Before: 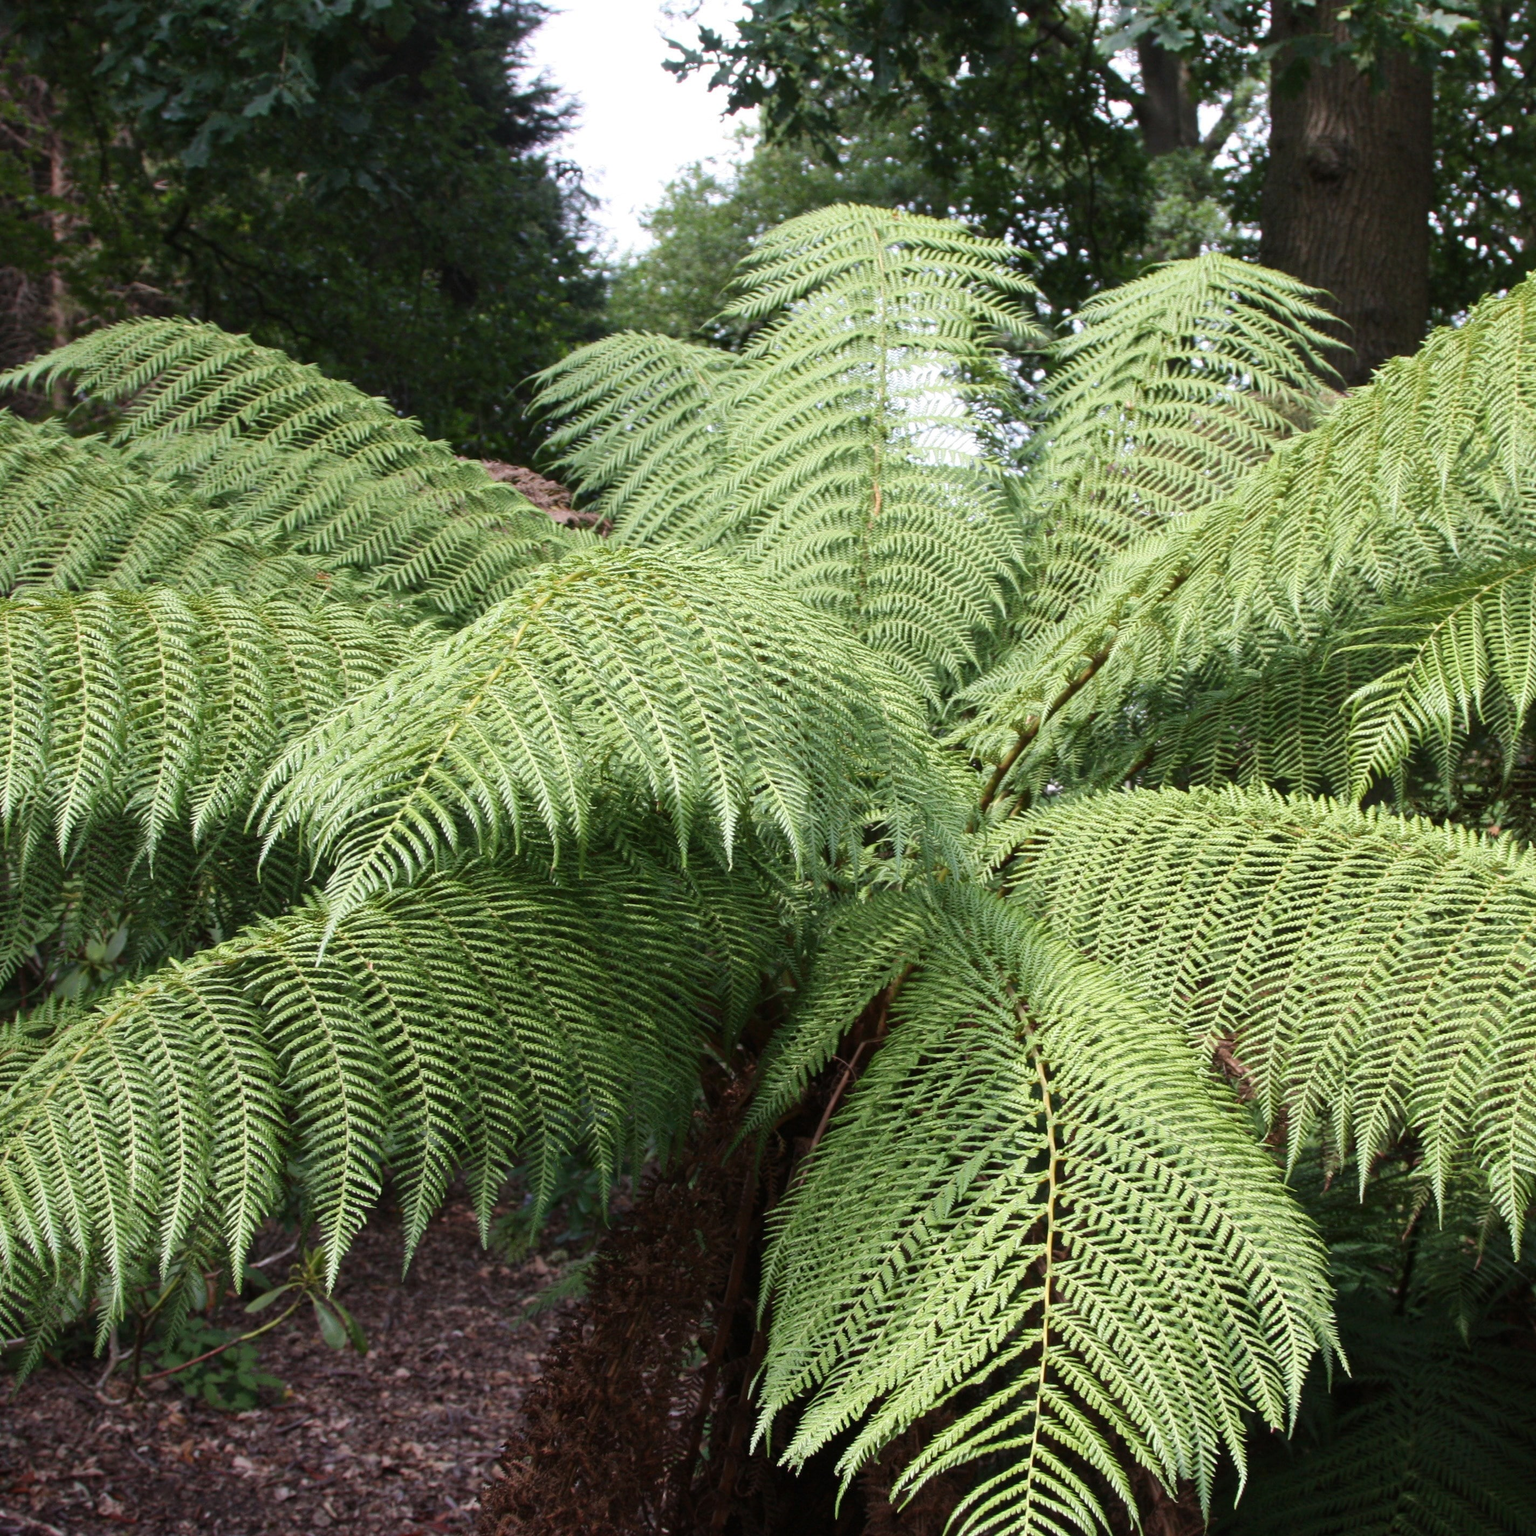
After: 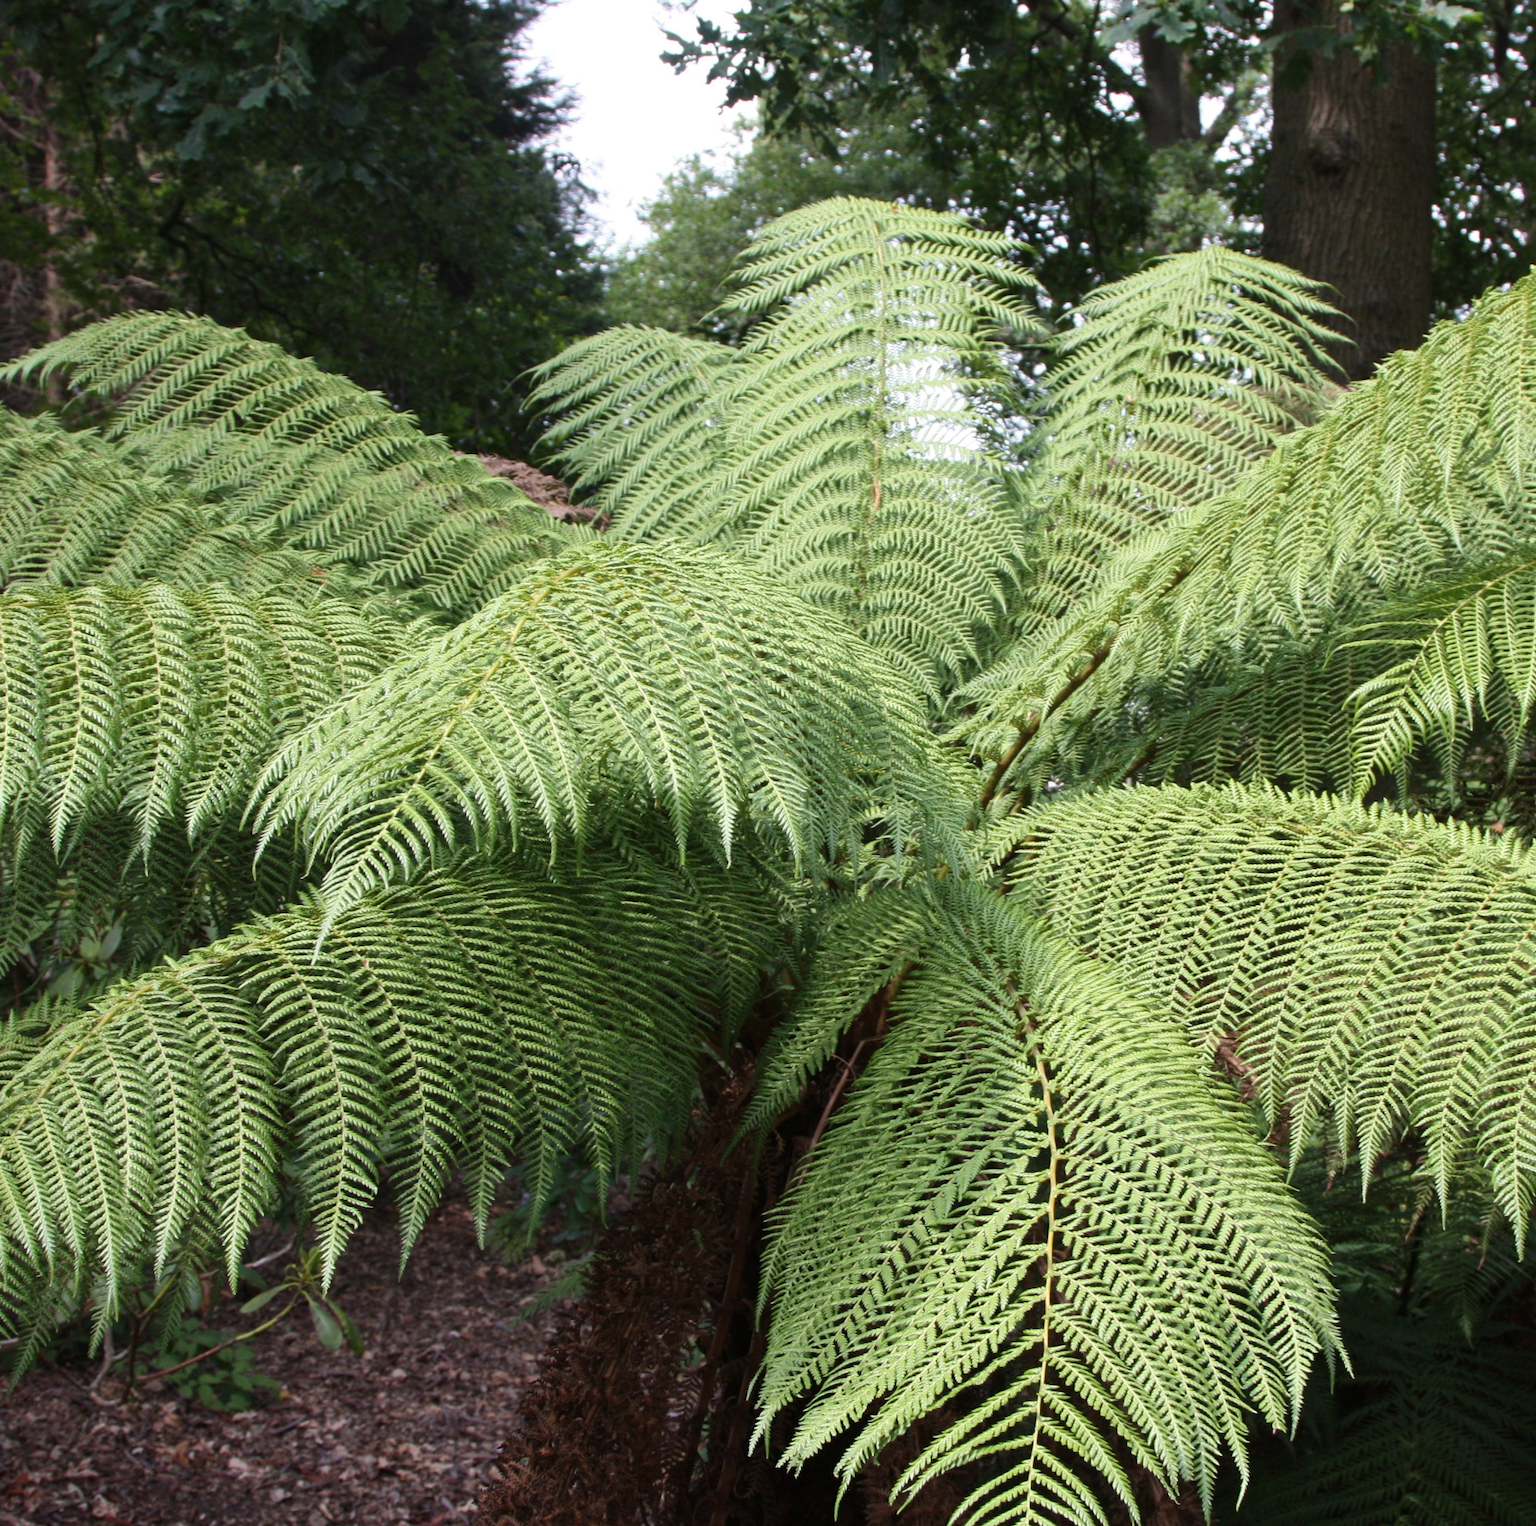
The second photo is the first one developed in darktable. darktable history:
crop: left 0.421%, top 0.576%, right 0.231%, bottom 0.688%
